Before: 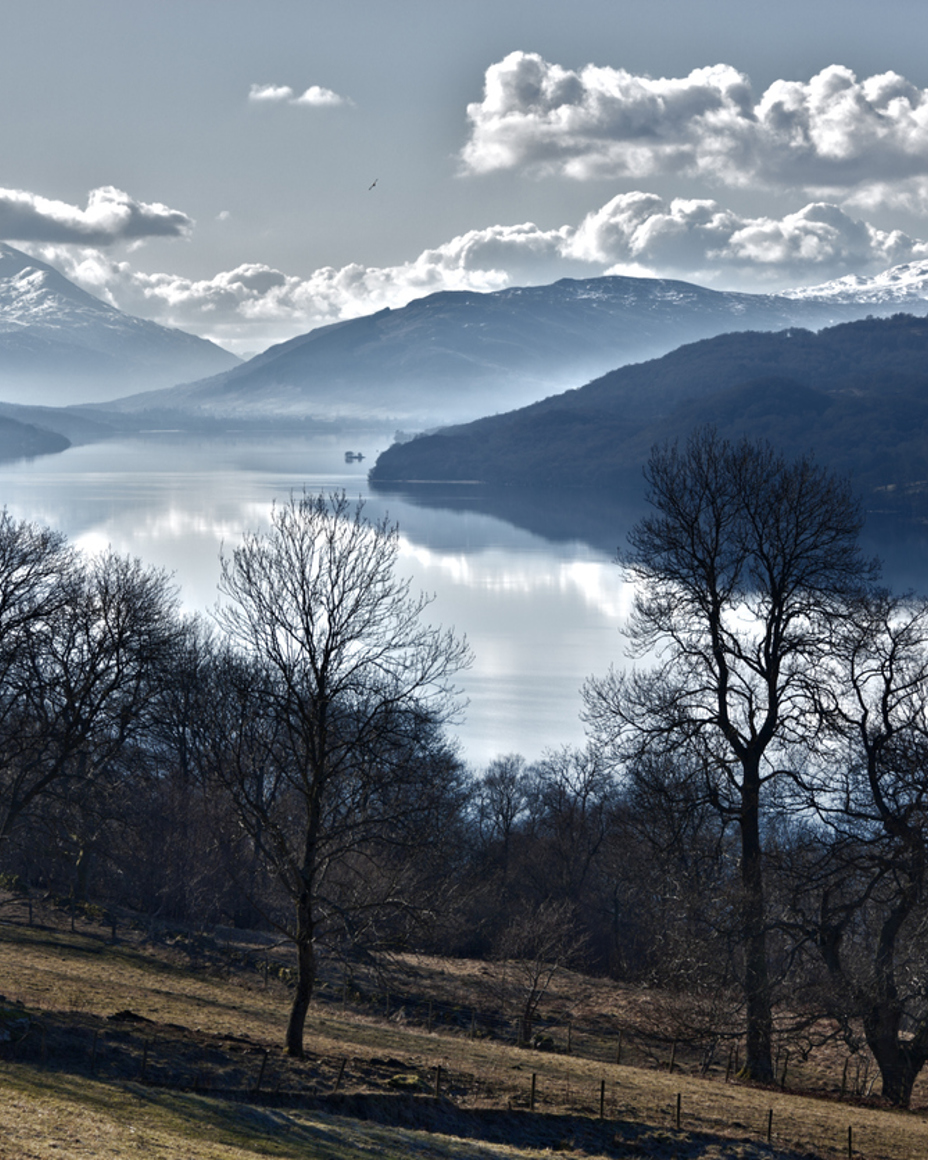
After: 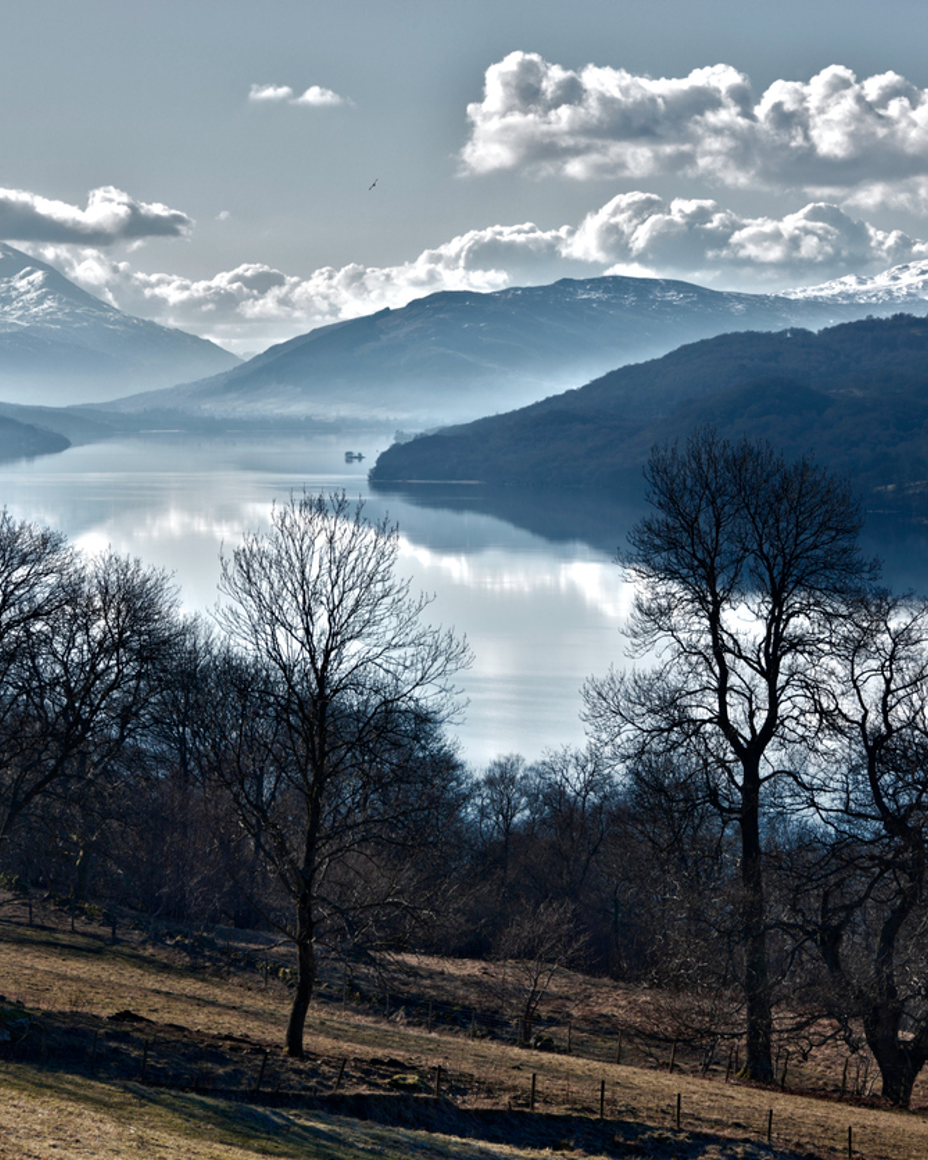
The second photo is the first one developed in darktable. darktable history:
contrast brightness saturation: saturation -0.104
